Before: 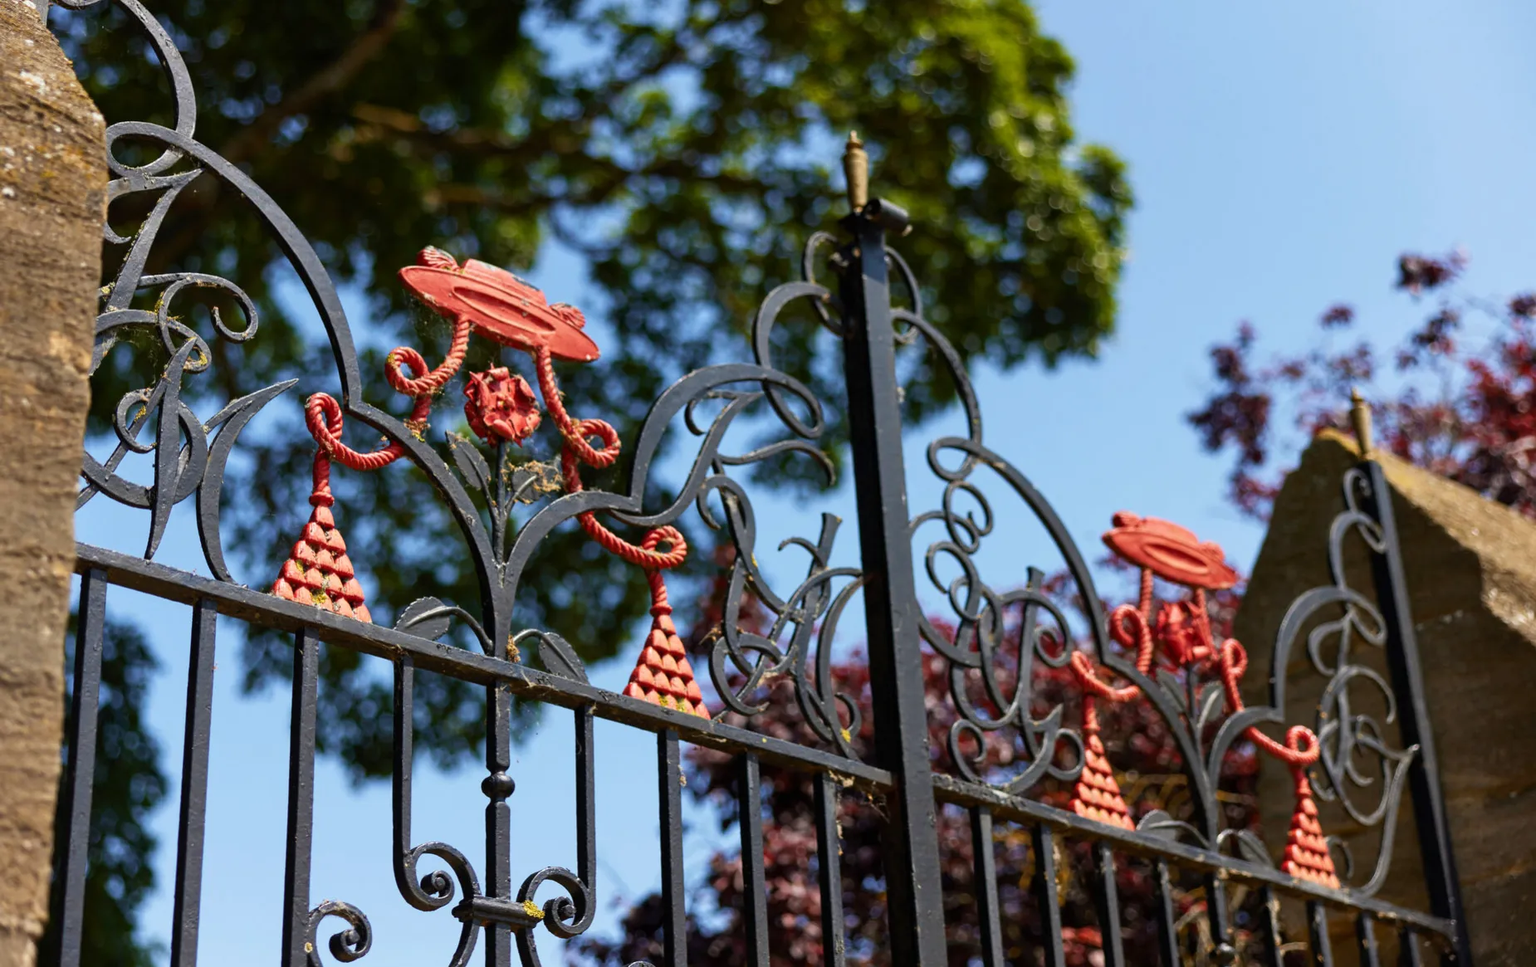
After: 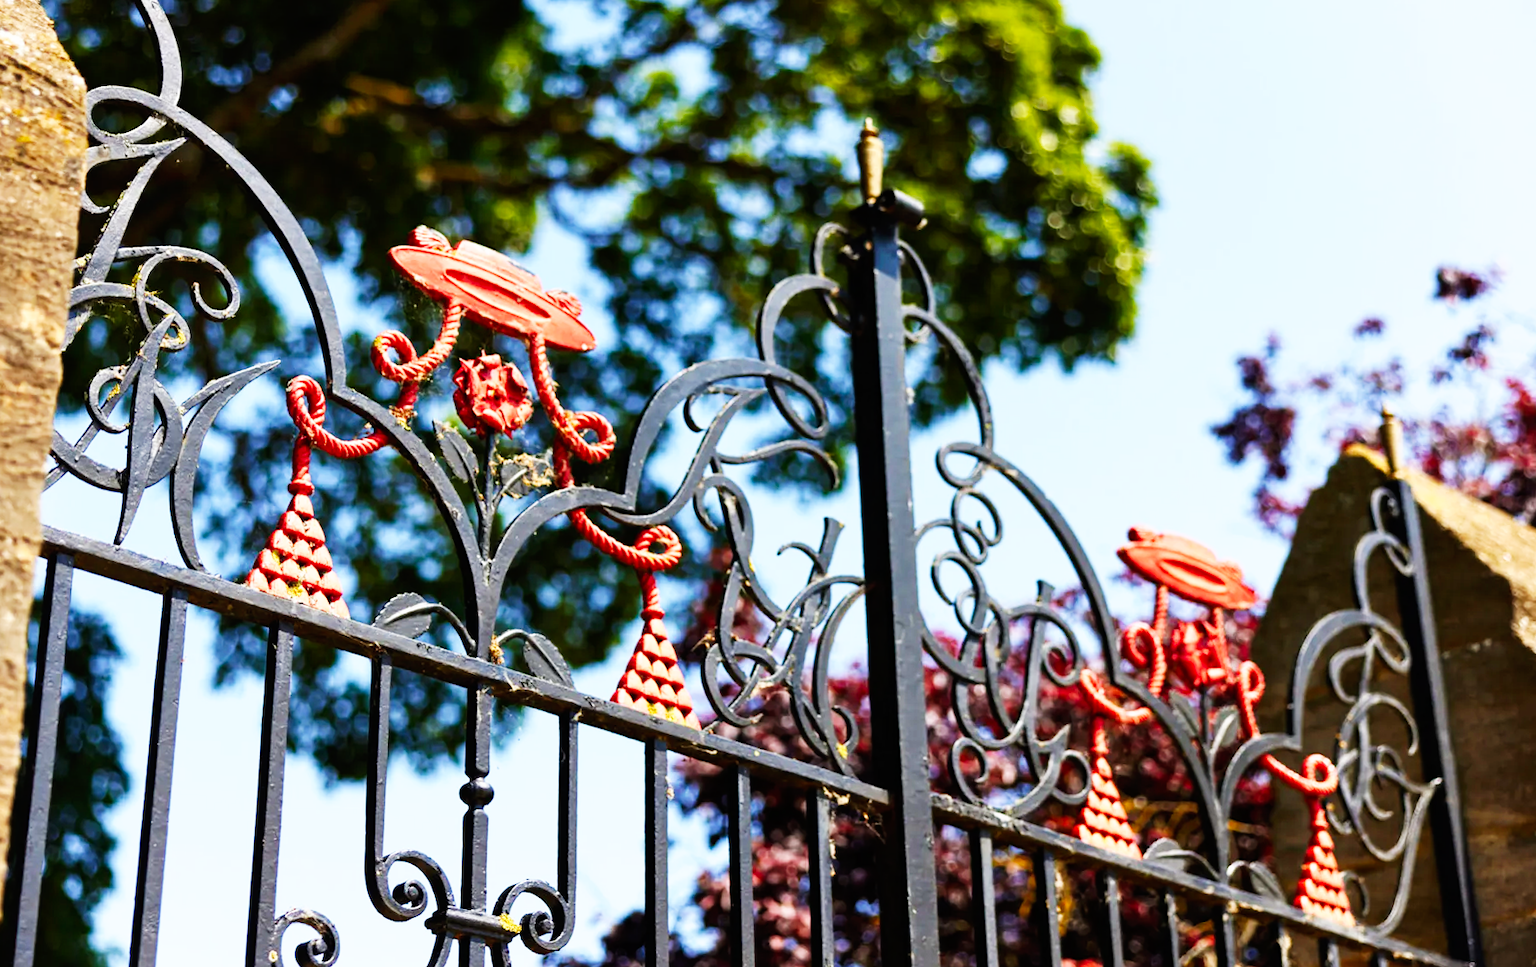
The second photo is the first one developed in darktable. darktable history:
base curve: curves: ch0 [(0, 0) (0.007, 0.004) (0.027, 0.03) (0.046, 0.07) (0.207, 0.54) (0.442, 0.872) (0.673, 0.972) (1, 1)], preserve colors none
crop and rotate: angle -1.69°
